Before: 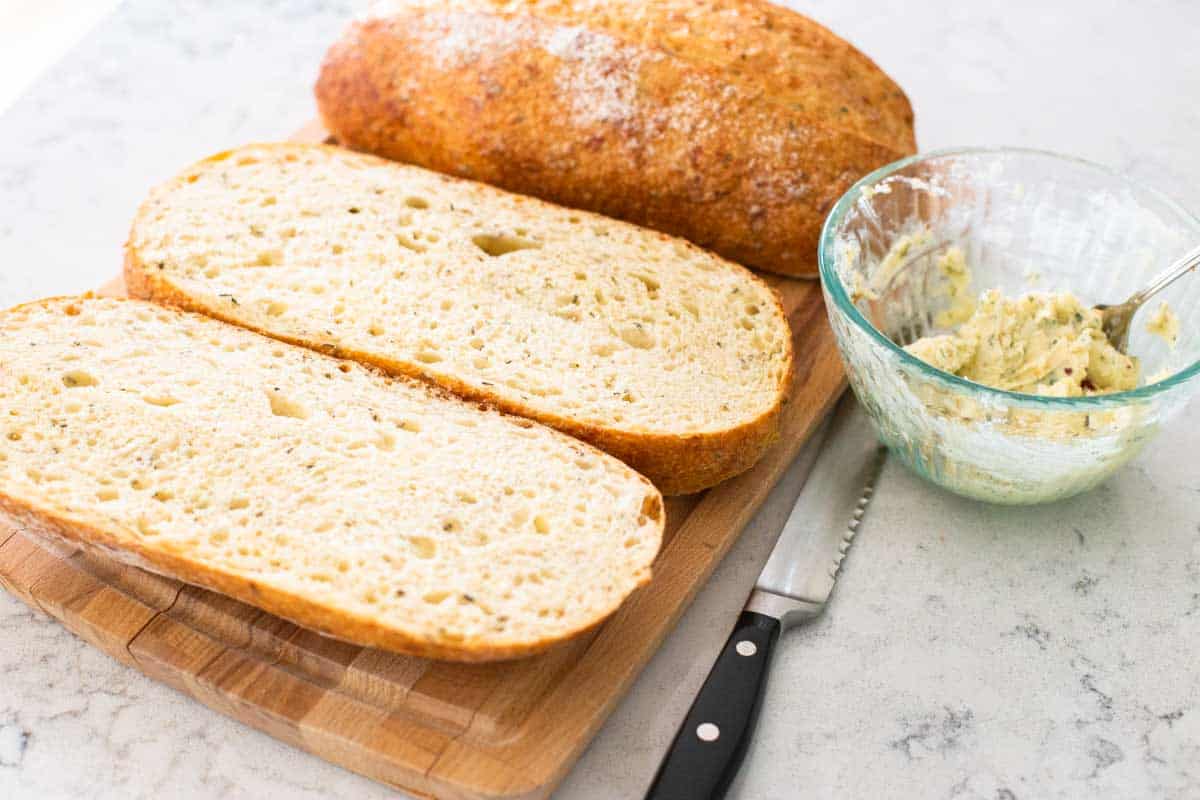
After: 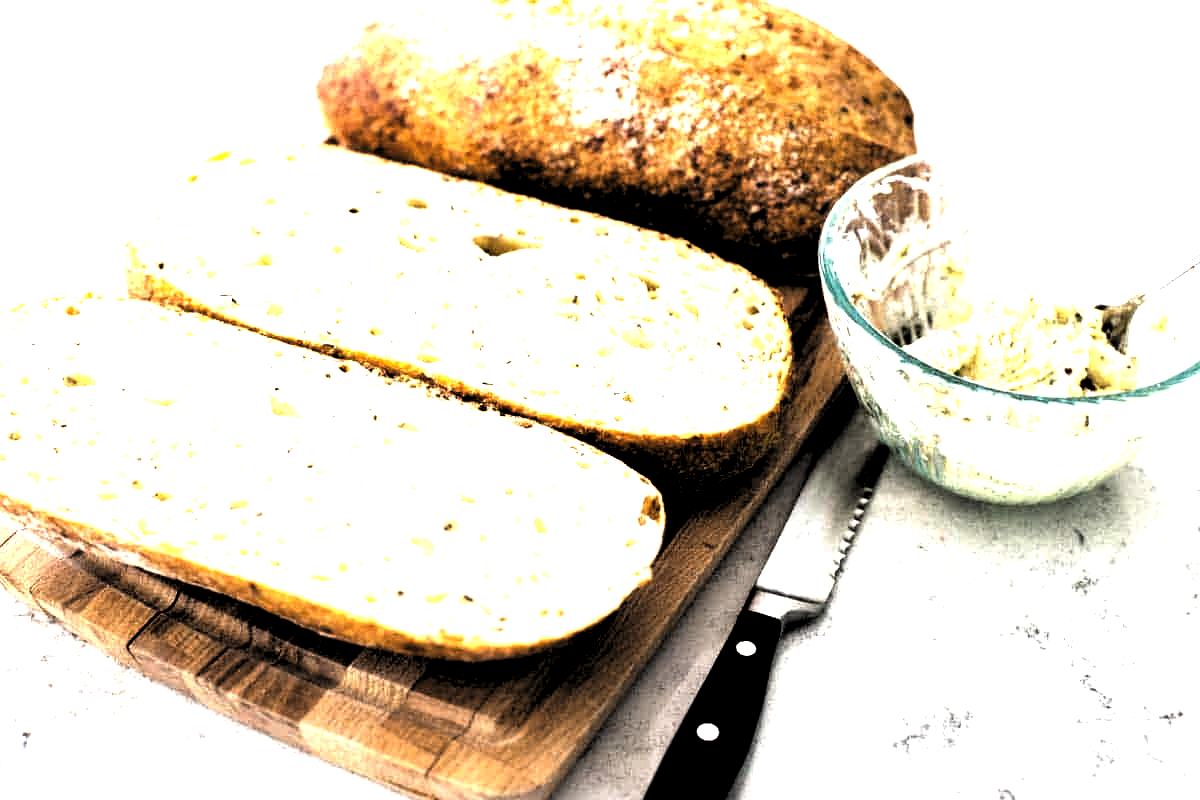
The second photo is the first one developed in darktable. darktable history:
exposure: black level correction 0.001, exposure 1.116 EV, compensate highlight preservation false
levels: levels [0.514, 0.759, 1]
